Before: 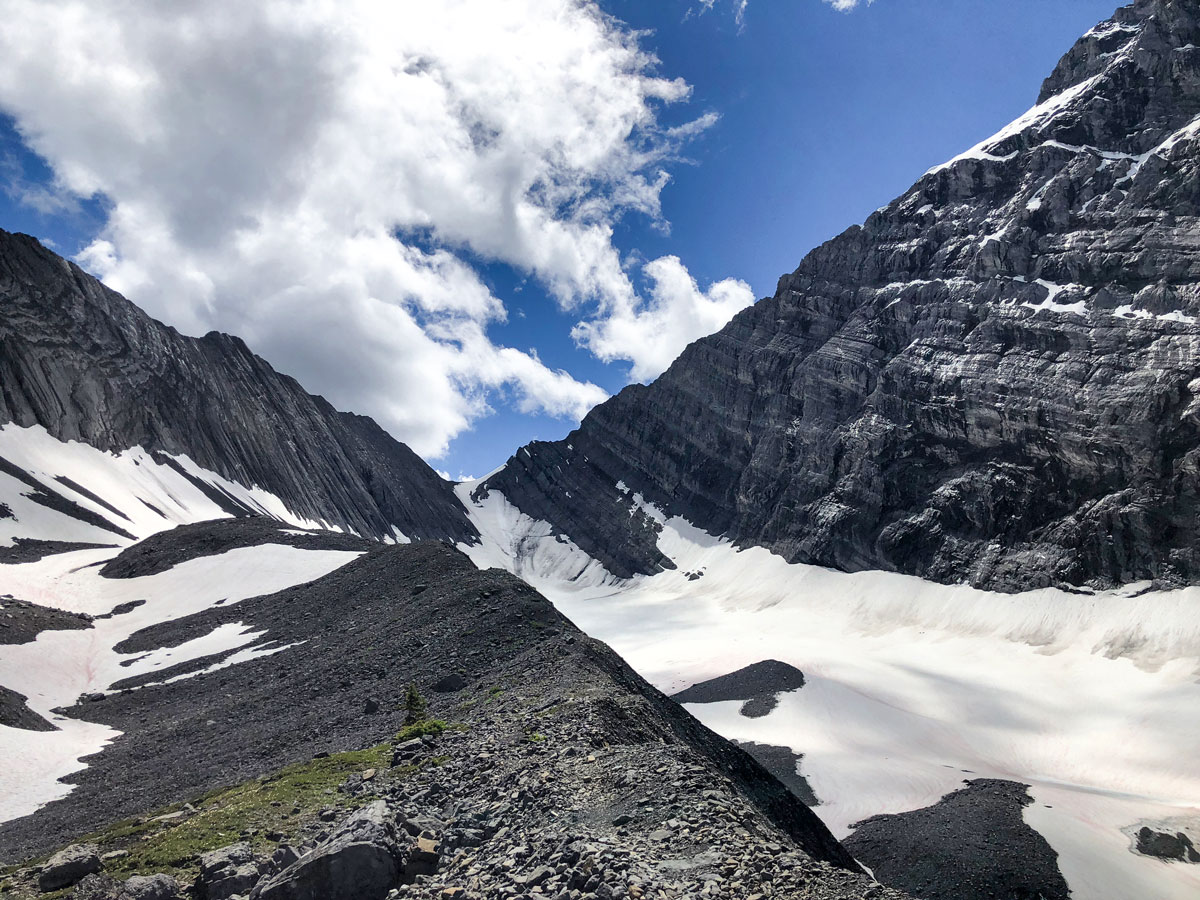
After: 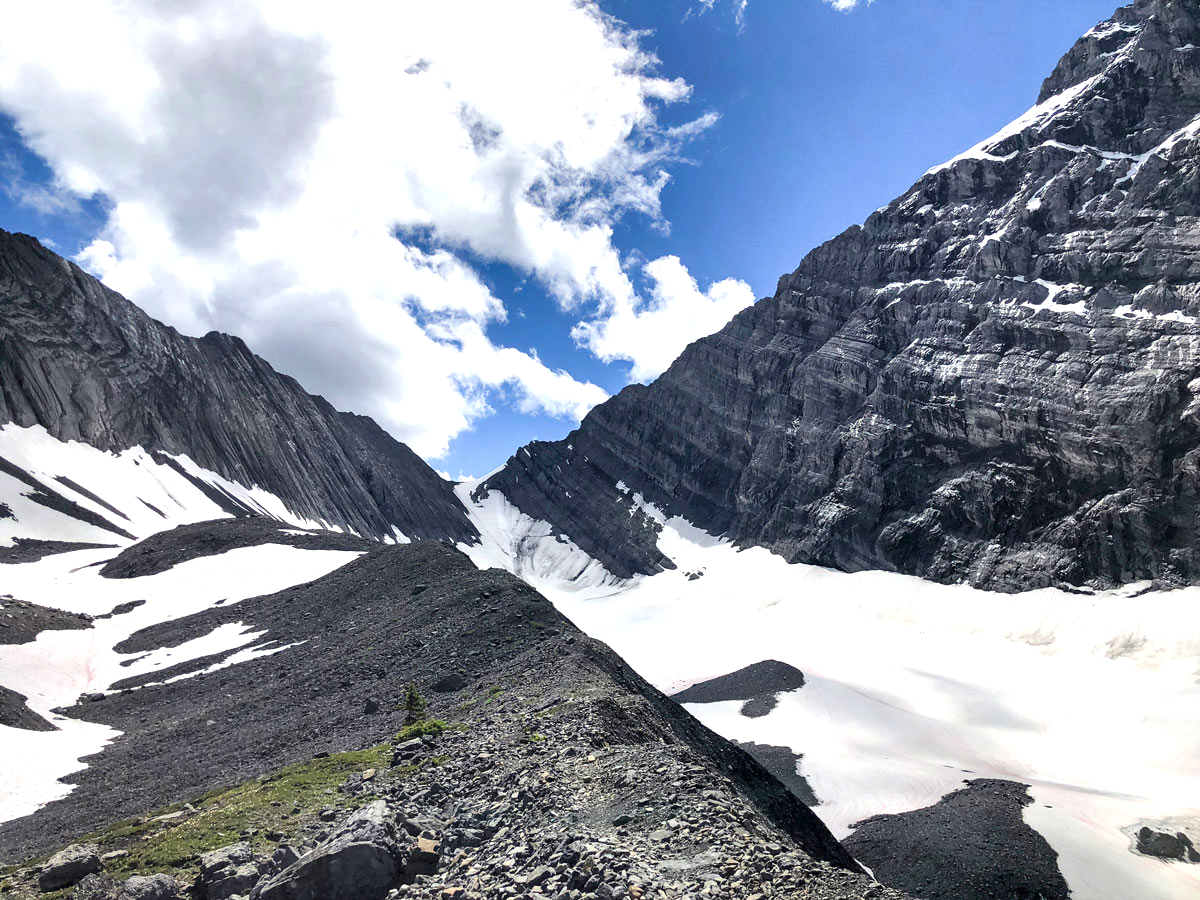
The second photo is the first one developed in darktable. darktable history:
exposure: exposure 0.559 EV, compensate exposure bias true, compensate highlight preservation false
